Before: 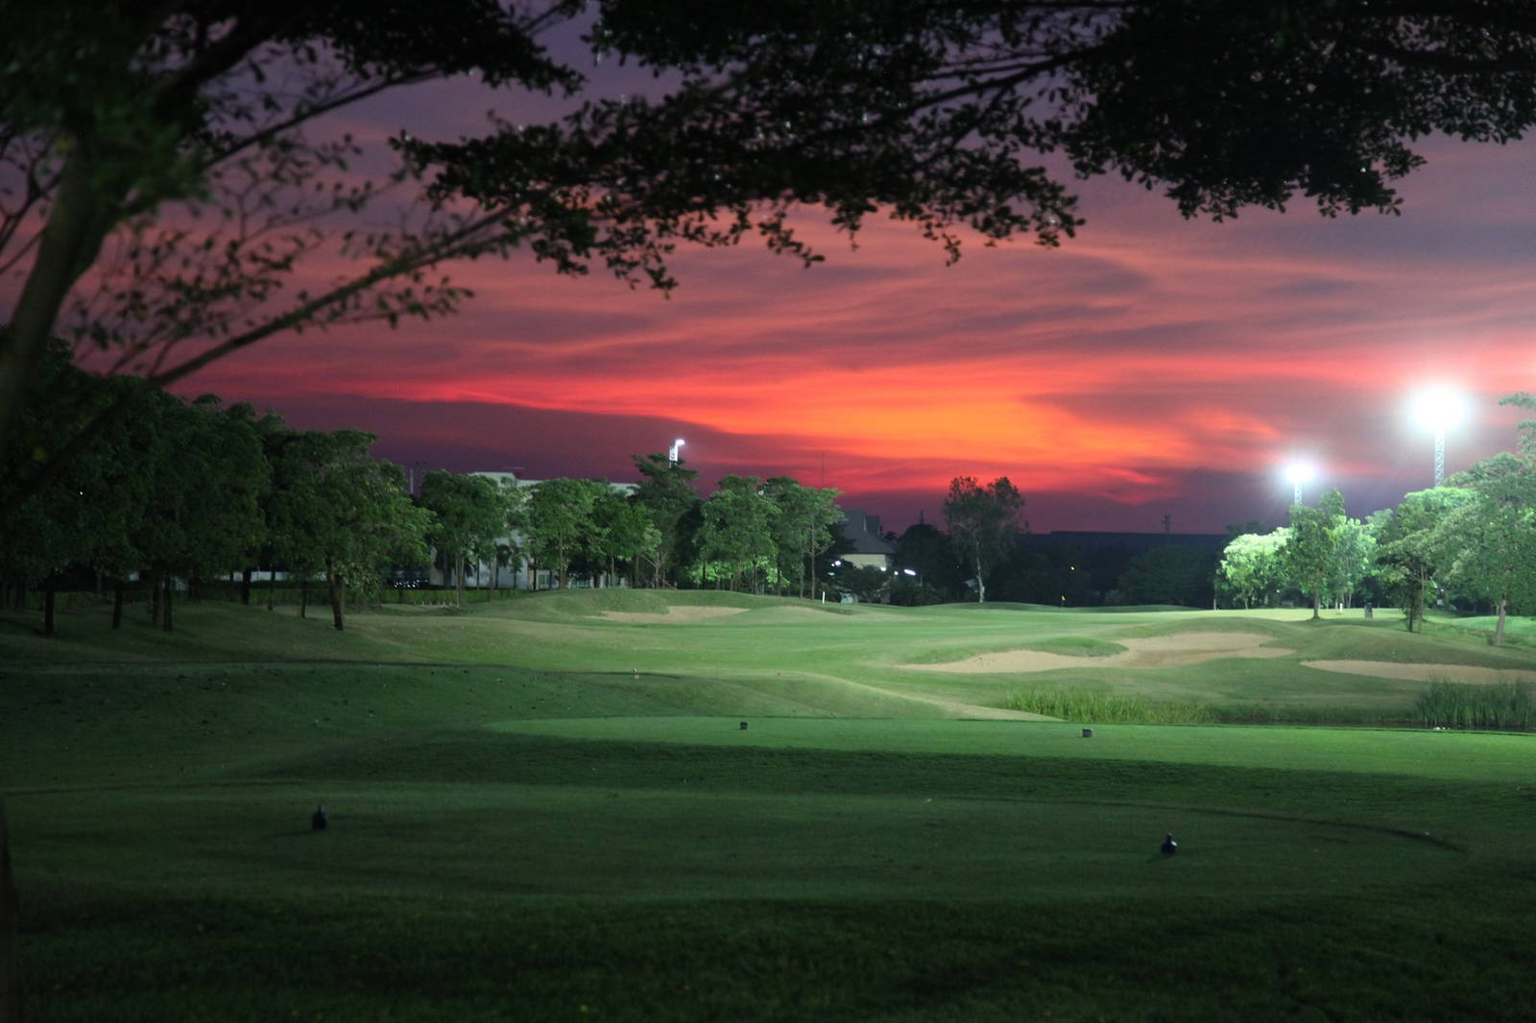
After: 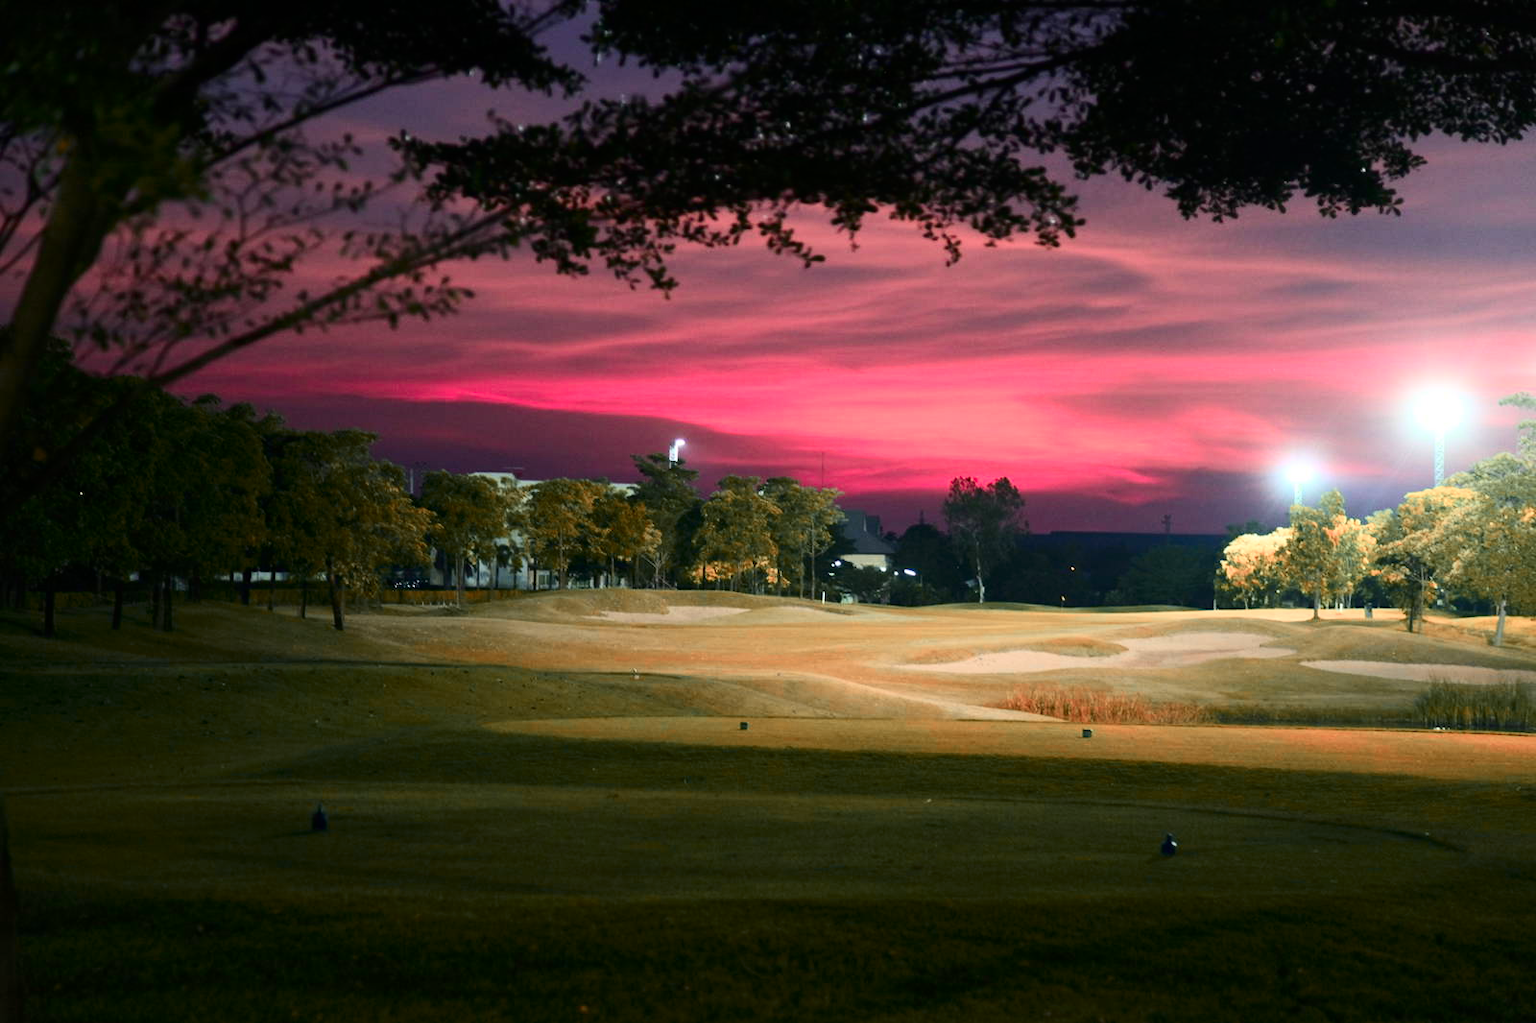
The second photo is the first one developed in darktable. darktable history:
global tonemap: drago (0.7, 100)
contrast brightness saturation: contrast 0.22, brightness -0.19, saturation 0.24
color zones: curves: ch2 [(0, 0.488) (0.143, 0.417) (0.286, 0.212) (0.429, 0.179) (0.571, 0.154) (0.714, 0.415) (0.857, 0.495) (1, 0.488)]
